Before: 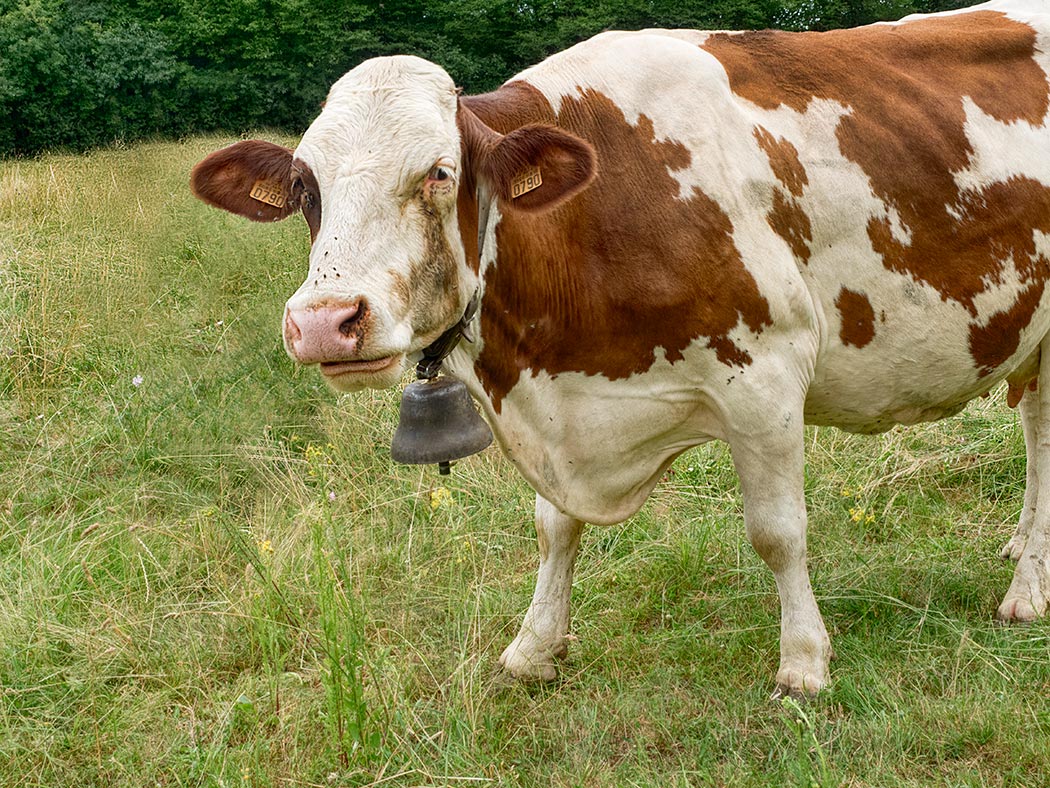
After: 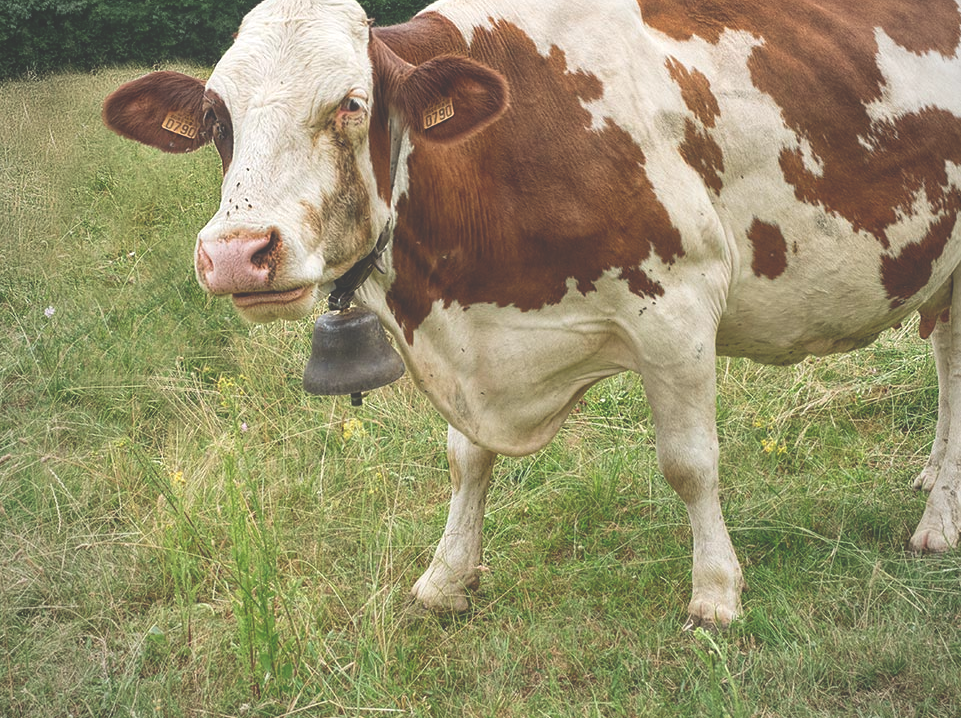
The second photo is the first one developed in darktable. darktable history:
crop and rotate: left 8.399%, top 8.784%
exposure: black level correction -0.041, exposure 0.063 EV, compensate highlight preservation false
vignetting: fall-off radius 30.8%, brightness -0.193, saturation -0.298, center (0.037, -0.095)
